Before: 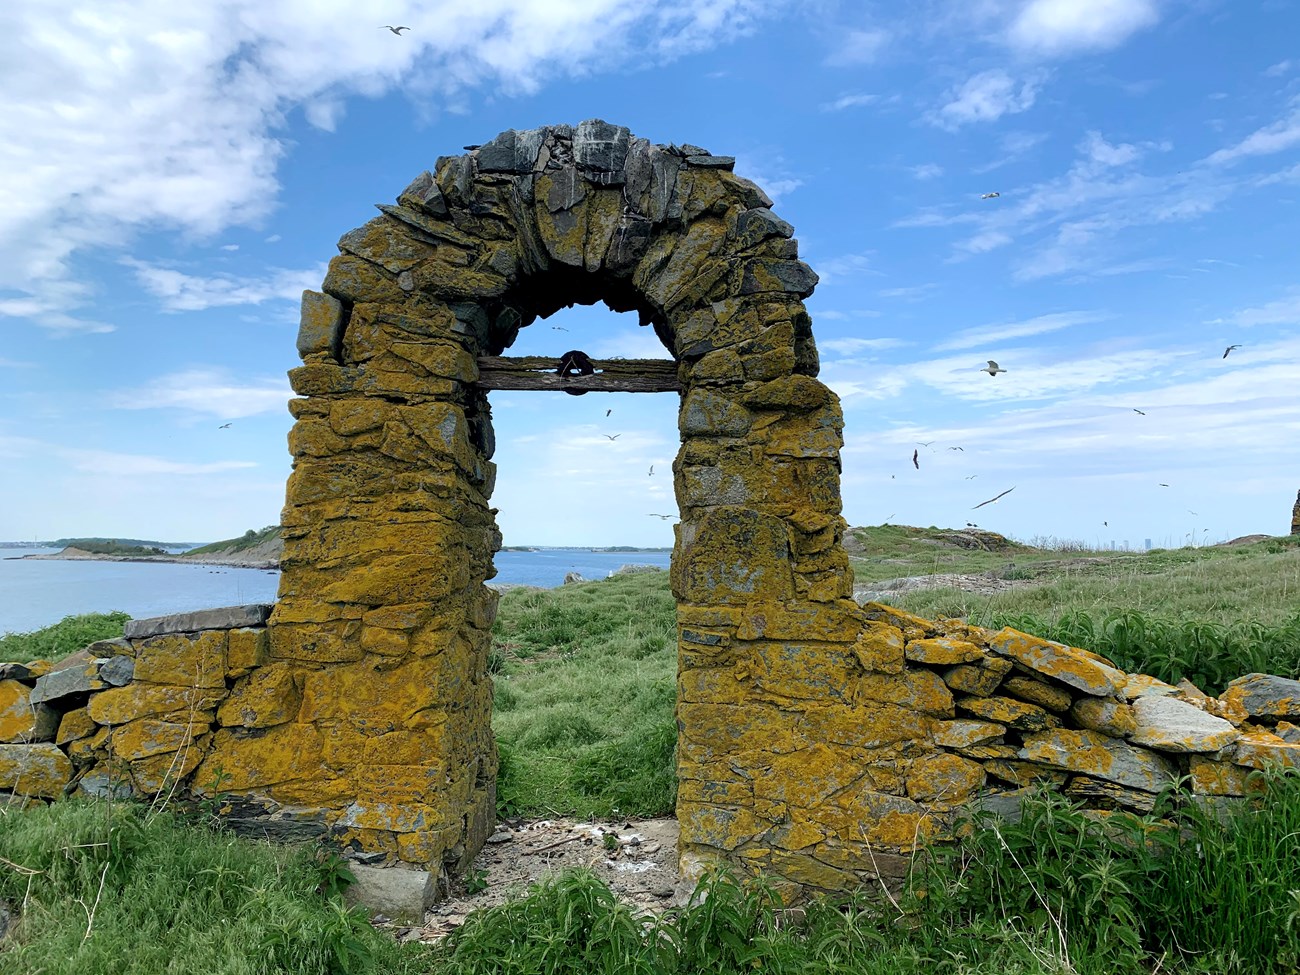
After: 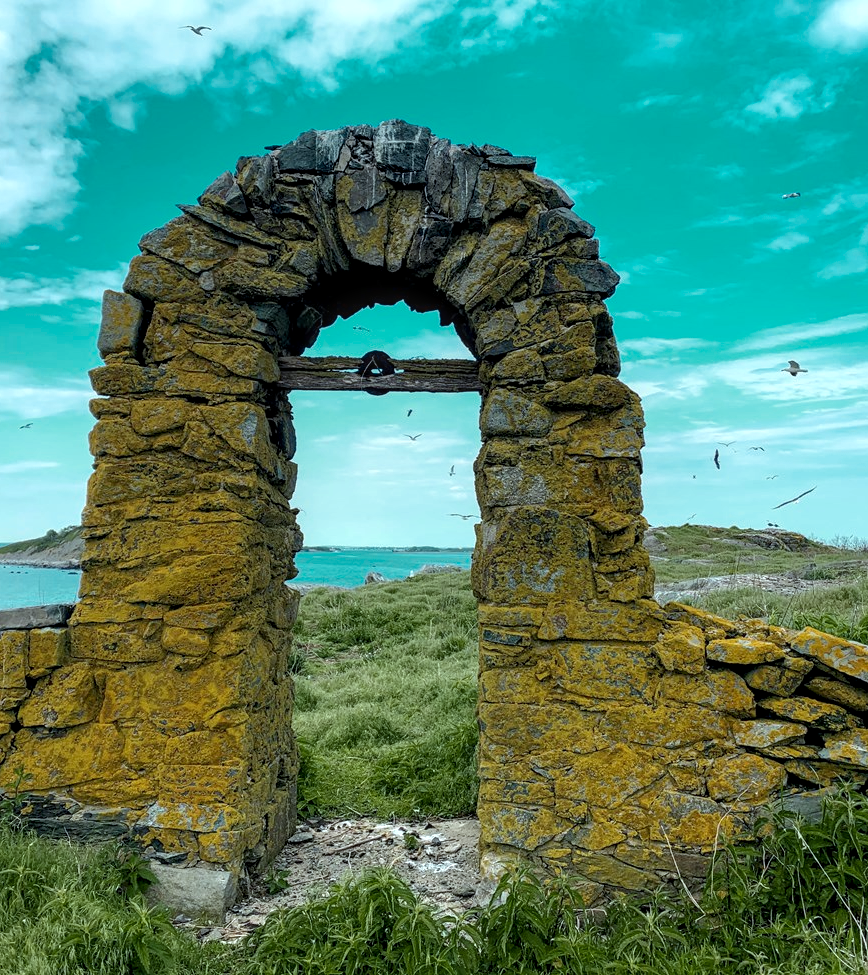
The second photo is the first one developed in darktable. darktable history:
crop: left 15.374%, right 17.79%
color calibration: gray › normalize channels true, illuminant as shot in camera, x 0.36, y 0.363, temperature 4576.89 K, gamut compression 0.007
color zones: curves: ch0 [(0.254, 0.492) (0.724, 0.62)]; ch1 [(0.25, 0.528) (0.719, 0.796)]; ch2 [(0, 0.472) (0.25, 0.5) (0.73, 0.184)]
local contrast: detail 130%
